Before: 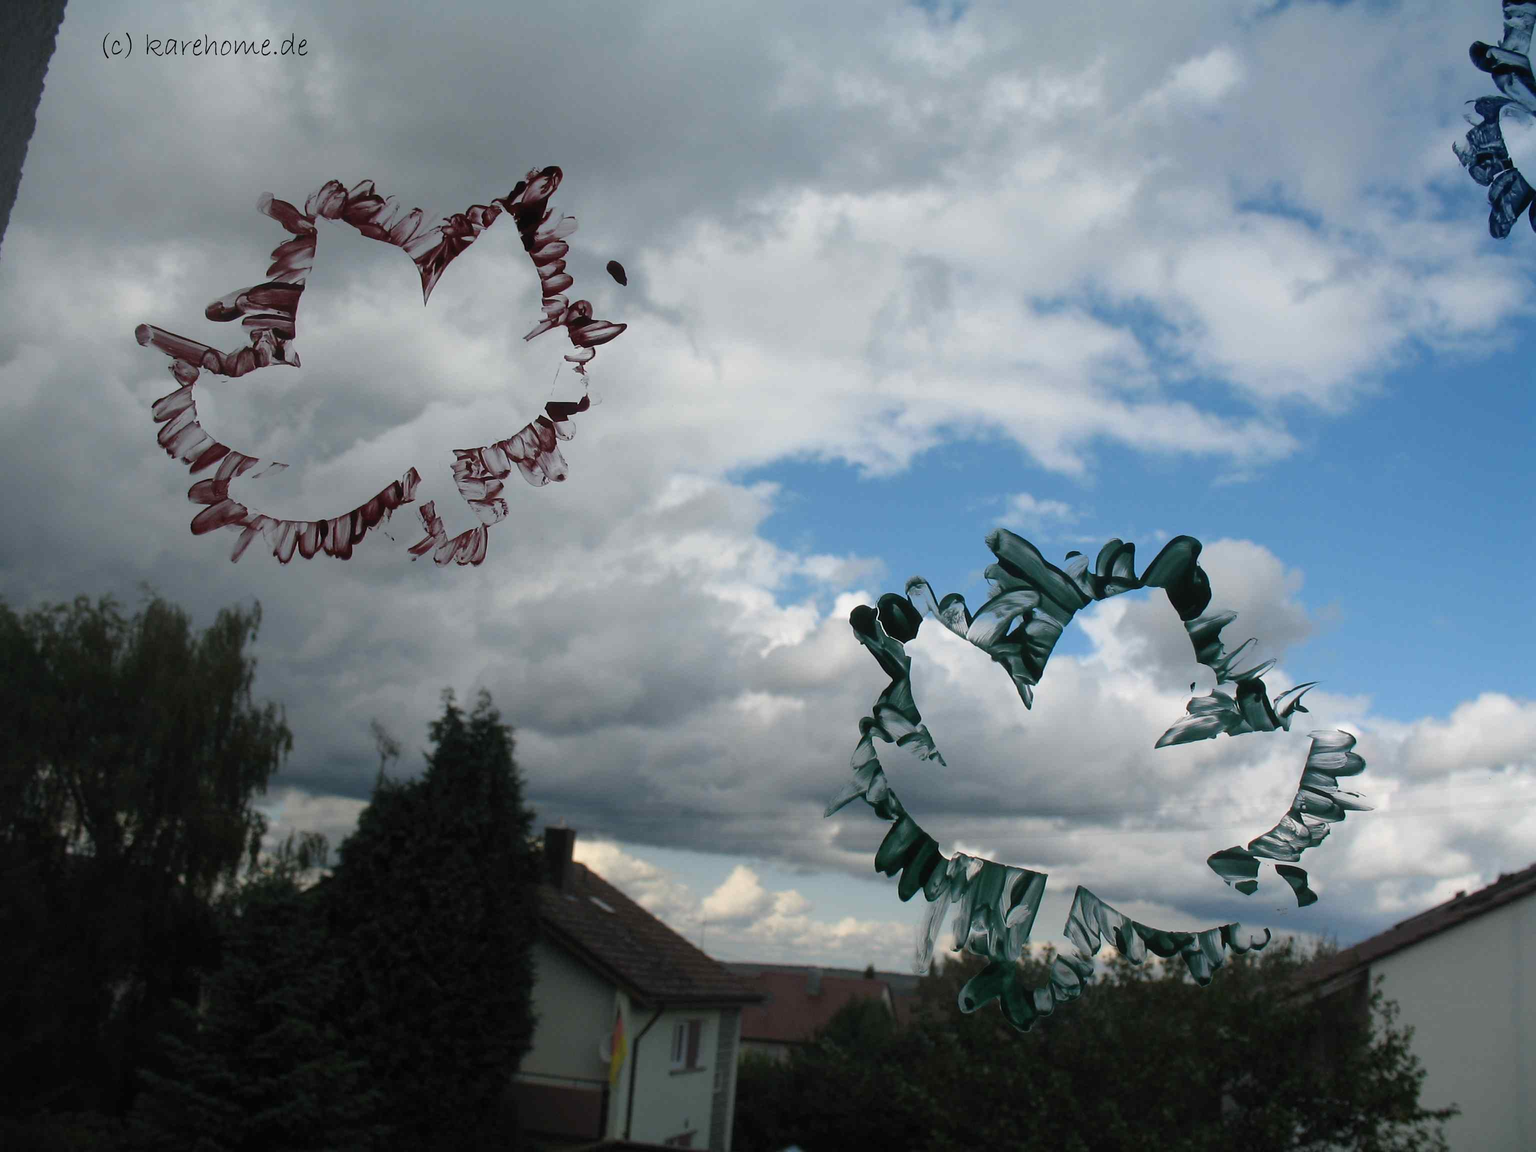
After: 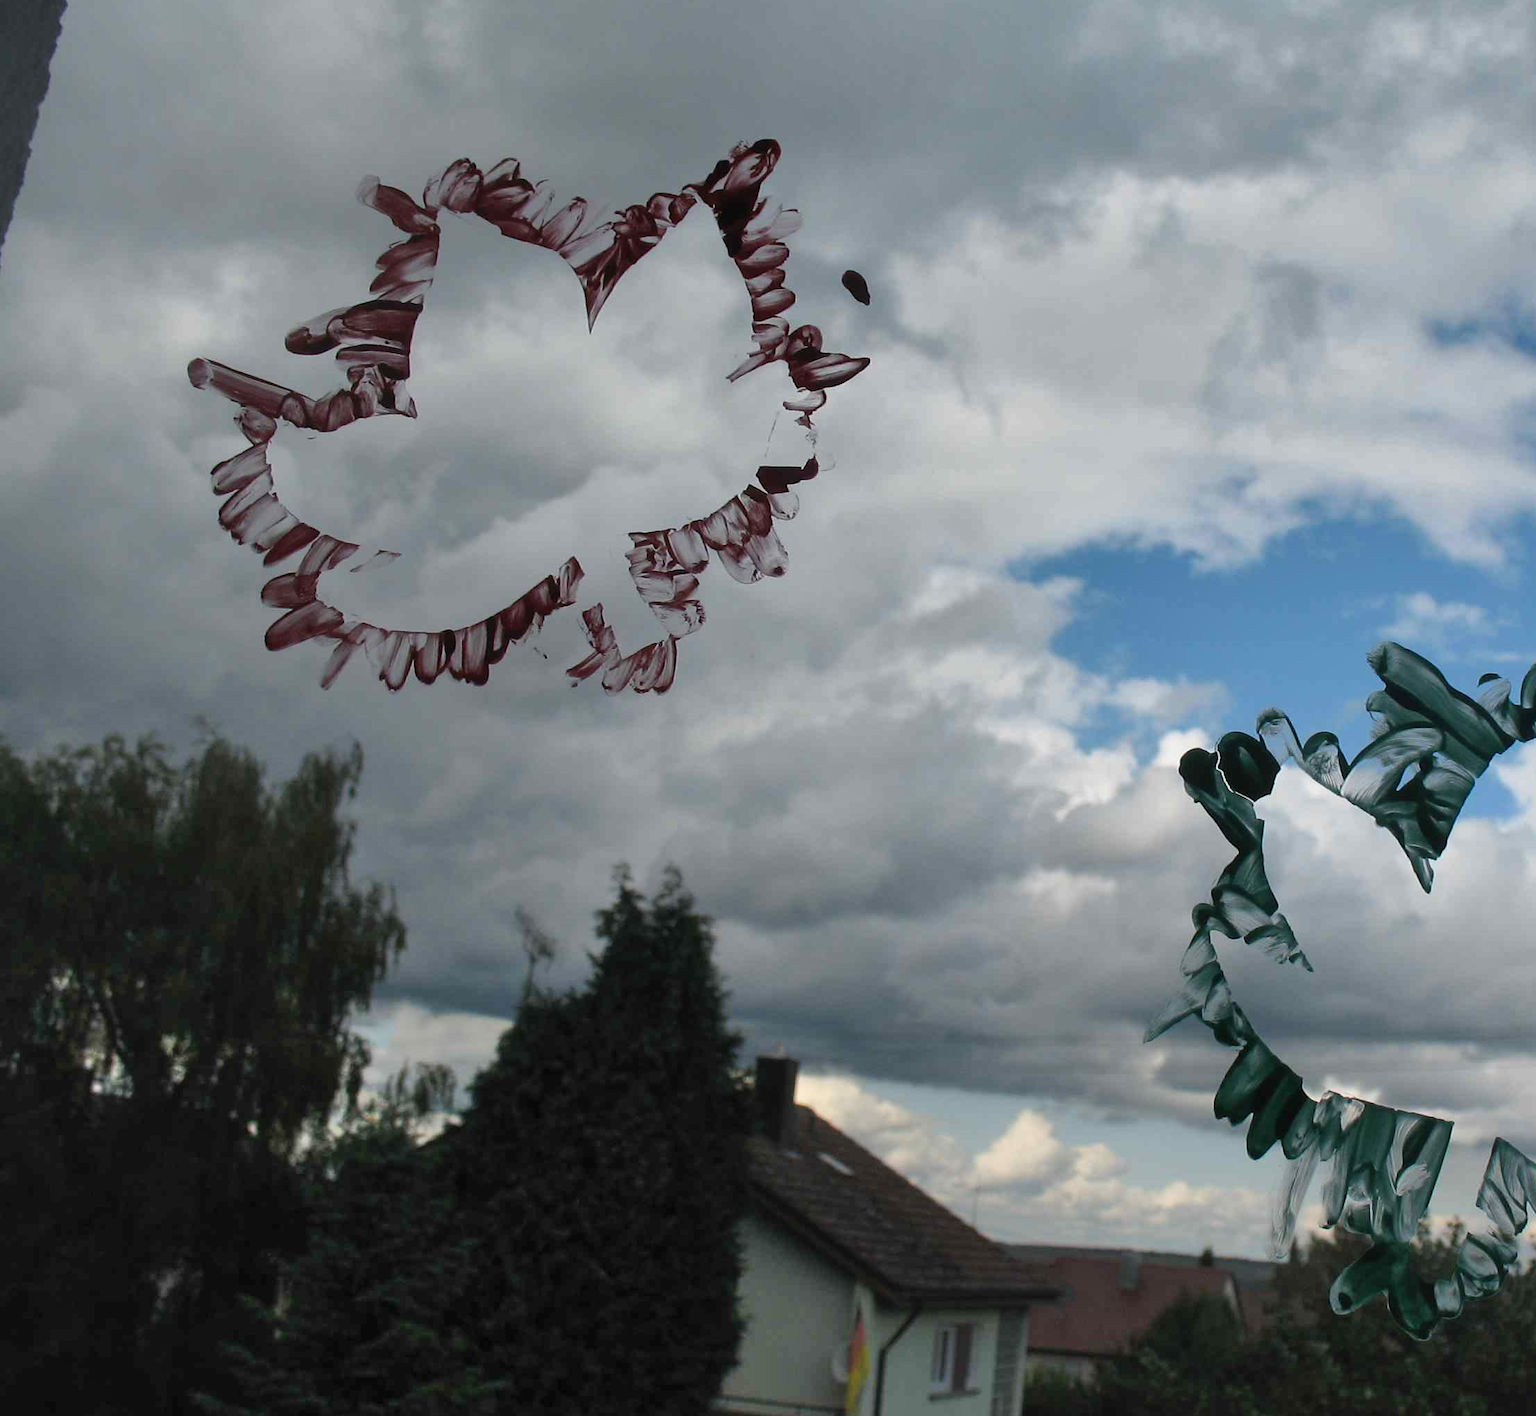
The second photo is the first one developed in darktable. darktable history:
crop: top 5.746%, right 27.901%, bottom 5.608%
shadows and highlights: radius 135.99, soften with gaussian
